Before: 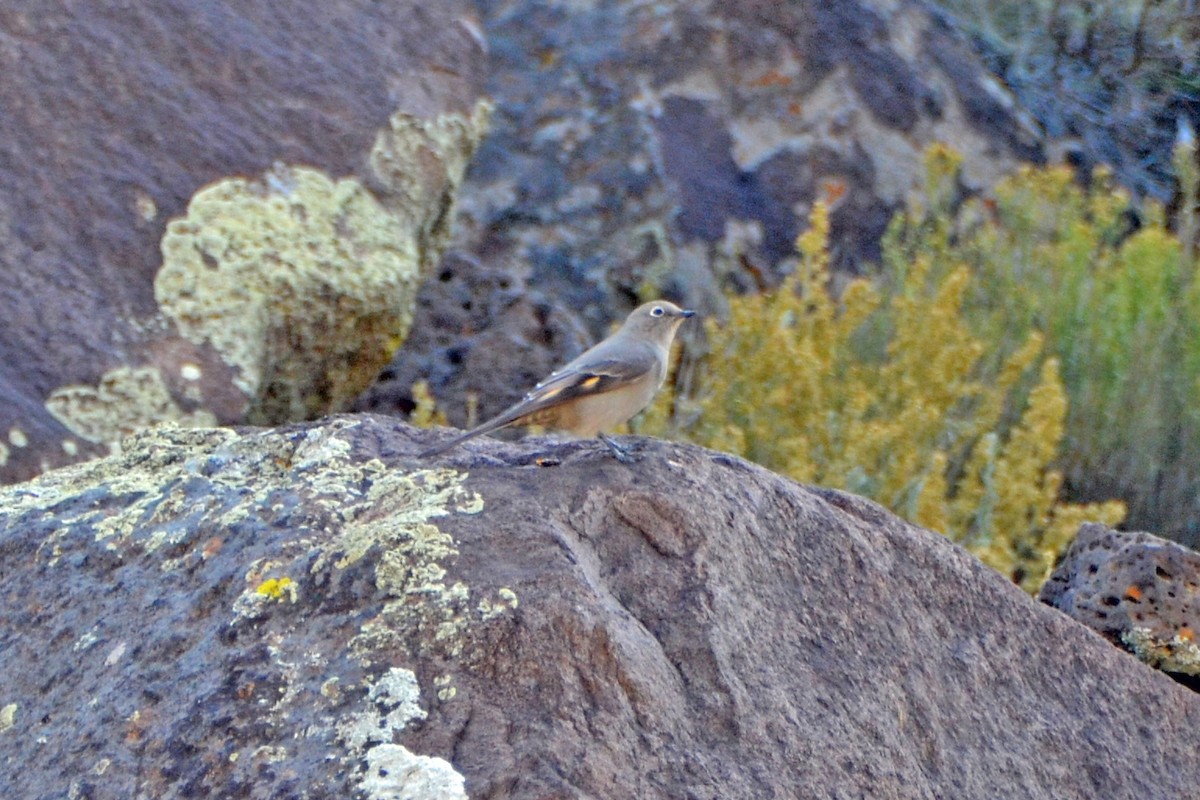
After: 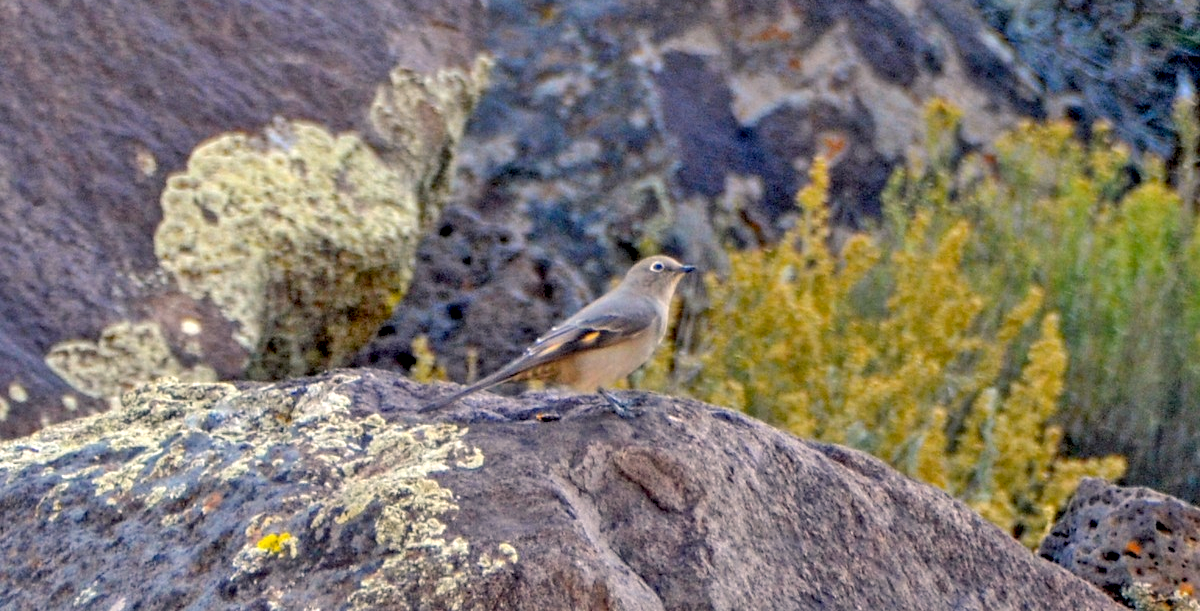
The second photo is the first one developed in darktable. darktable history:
tone equalizer: edges refinement/feathering 500, mask exposure compensation -1.57 EV, preserve details no
local contrast: detail 130%
crop: top 5.676%, bottom 17.948%
contrast brightness saturation: saturation -0.047
color balance rgb: highlights gain › chroma 3.339%, highlights gain › hue 54.91°, perceptual saturation grading › global saturation 14.779%
exposure: black level correction 0.011, compensate highlight preservation false
